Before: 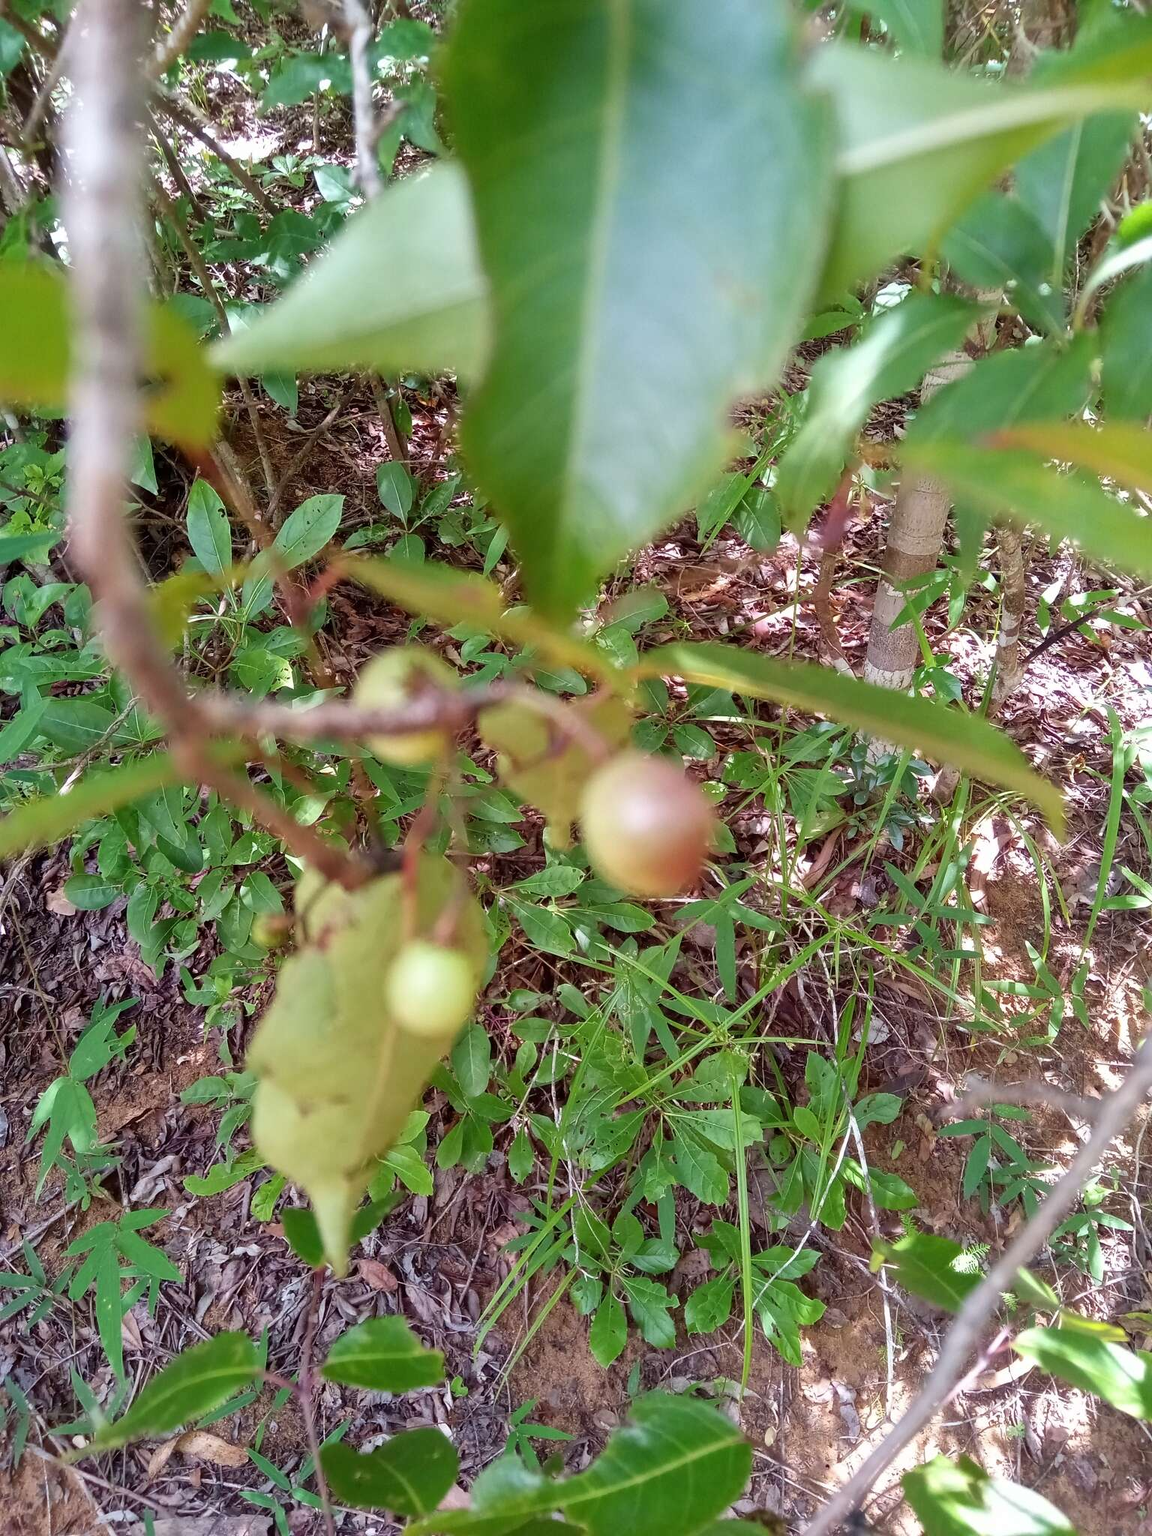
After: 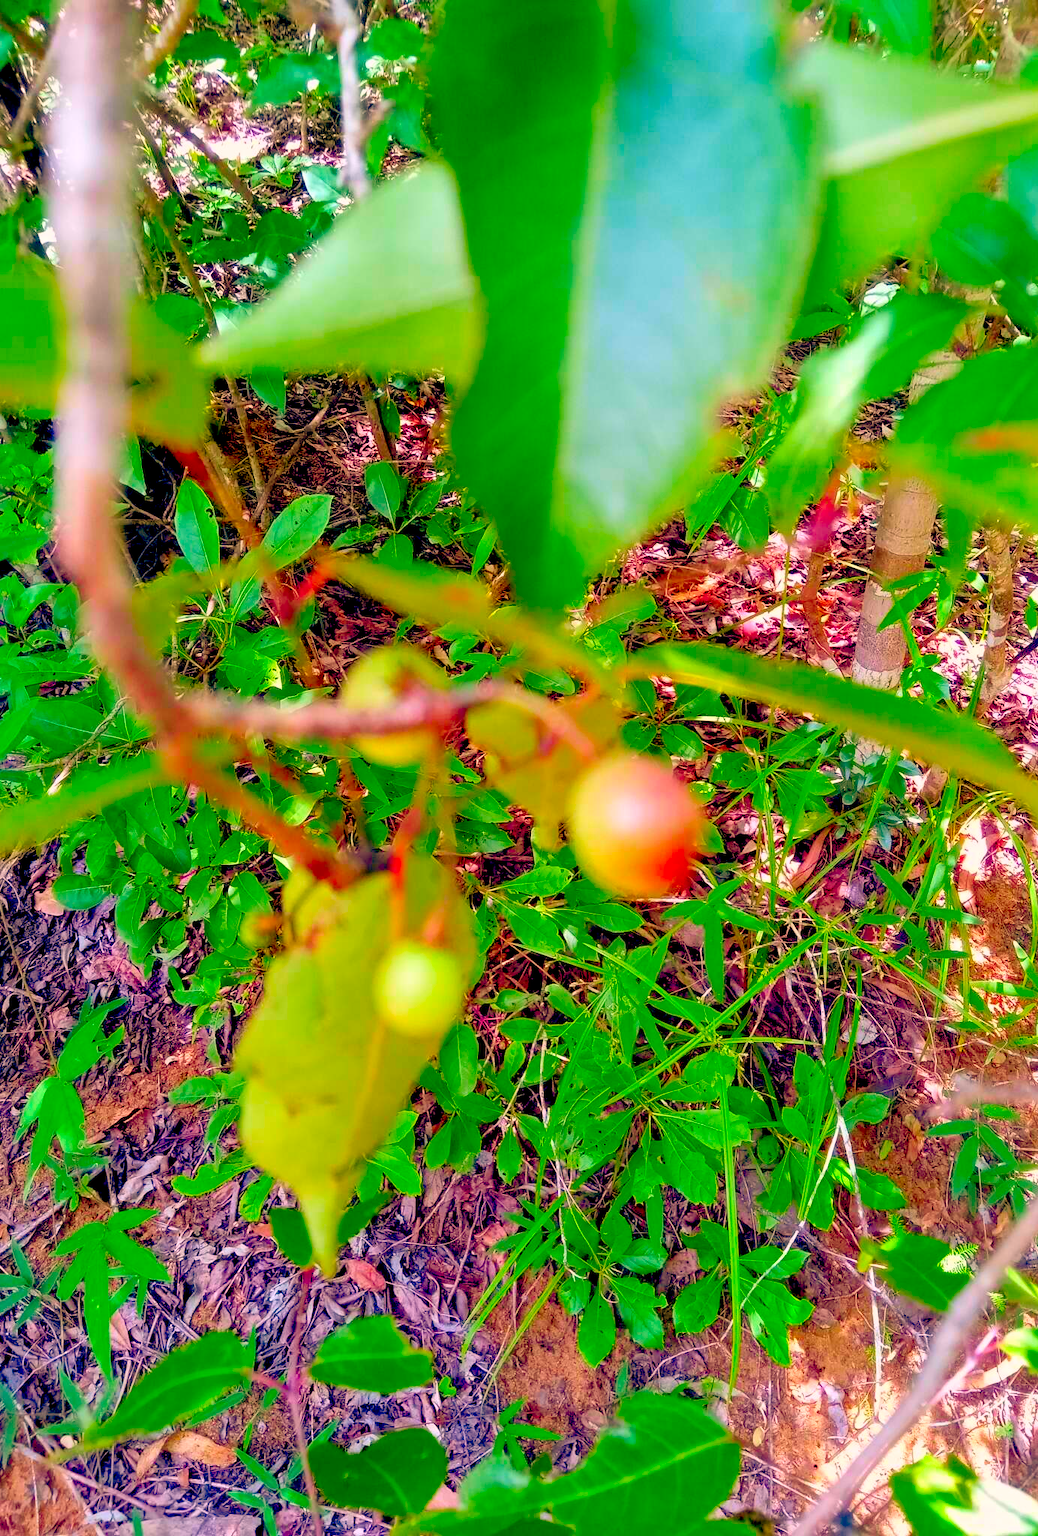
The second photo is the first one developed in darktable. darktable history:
crop and rotate: left 1.088%, right 8.807%
color correction: saturation 2.15
contrast brightness saturation: brightness 0.09, saturation 0.19
color balance: lift [0.975, 0.993, 1, 1.015], gamma [1.1, 1, 1, 0.945], gain [1, 1.04, 1, 0.95]
